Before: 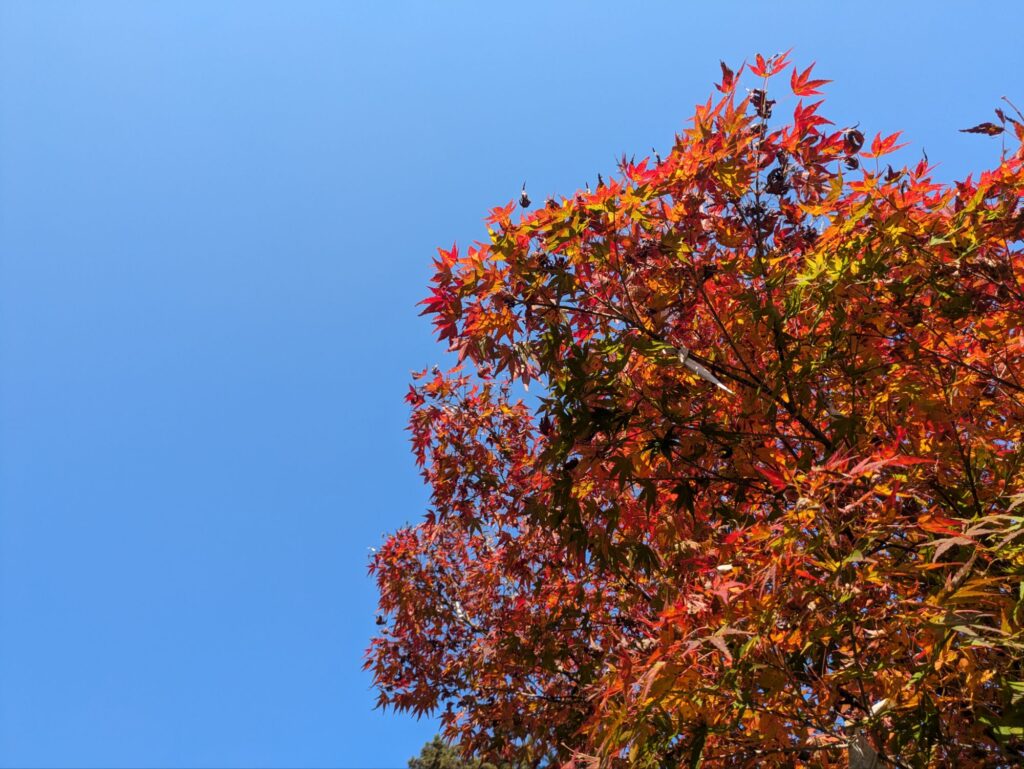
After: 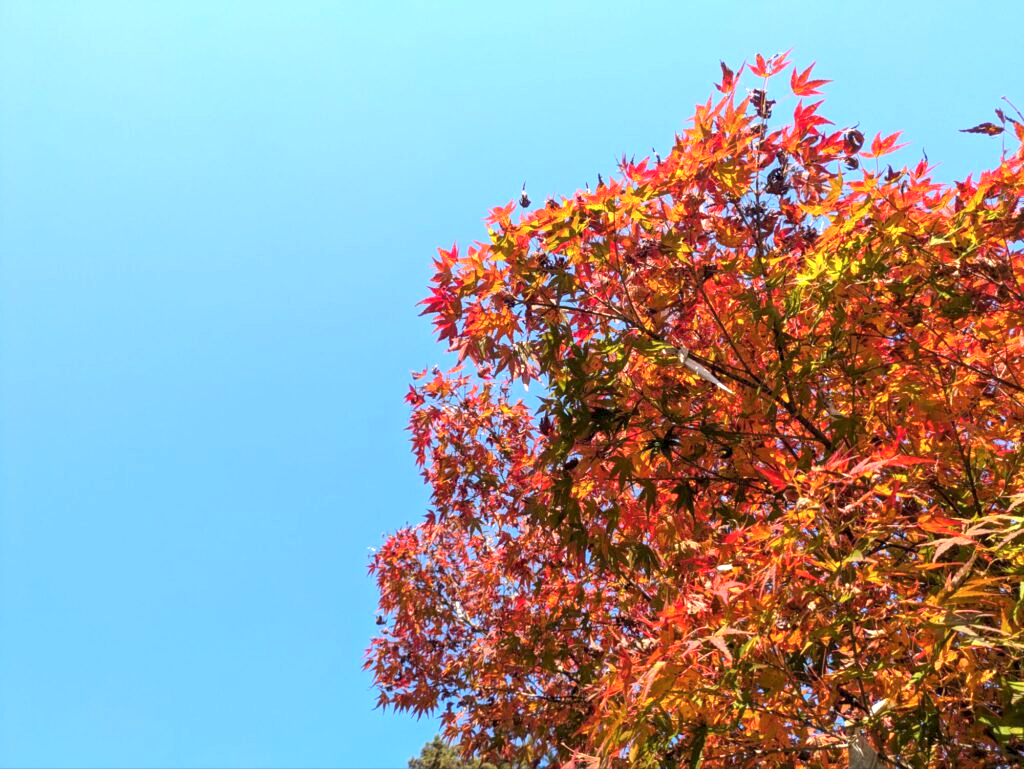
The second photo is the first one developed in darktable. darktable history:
color balance rgb: contrast -10%
exposure: black level correction 0.001, exposure 1.129 EV, compensate exposure bias true, compensate highlight preservation false
